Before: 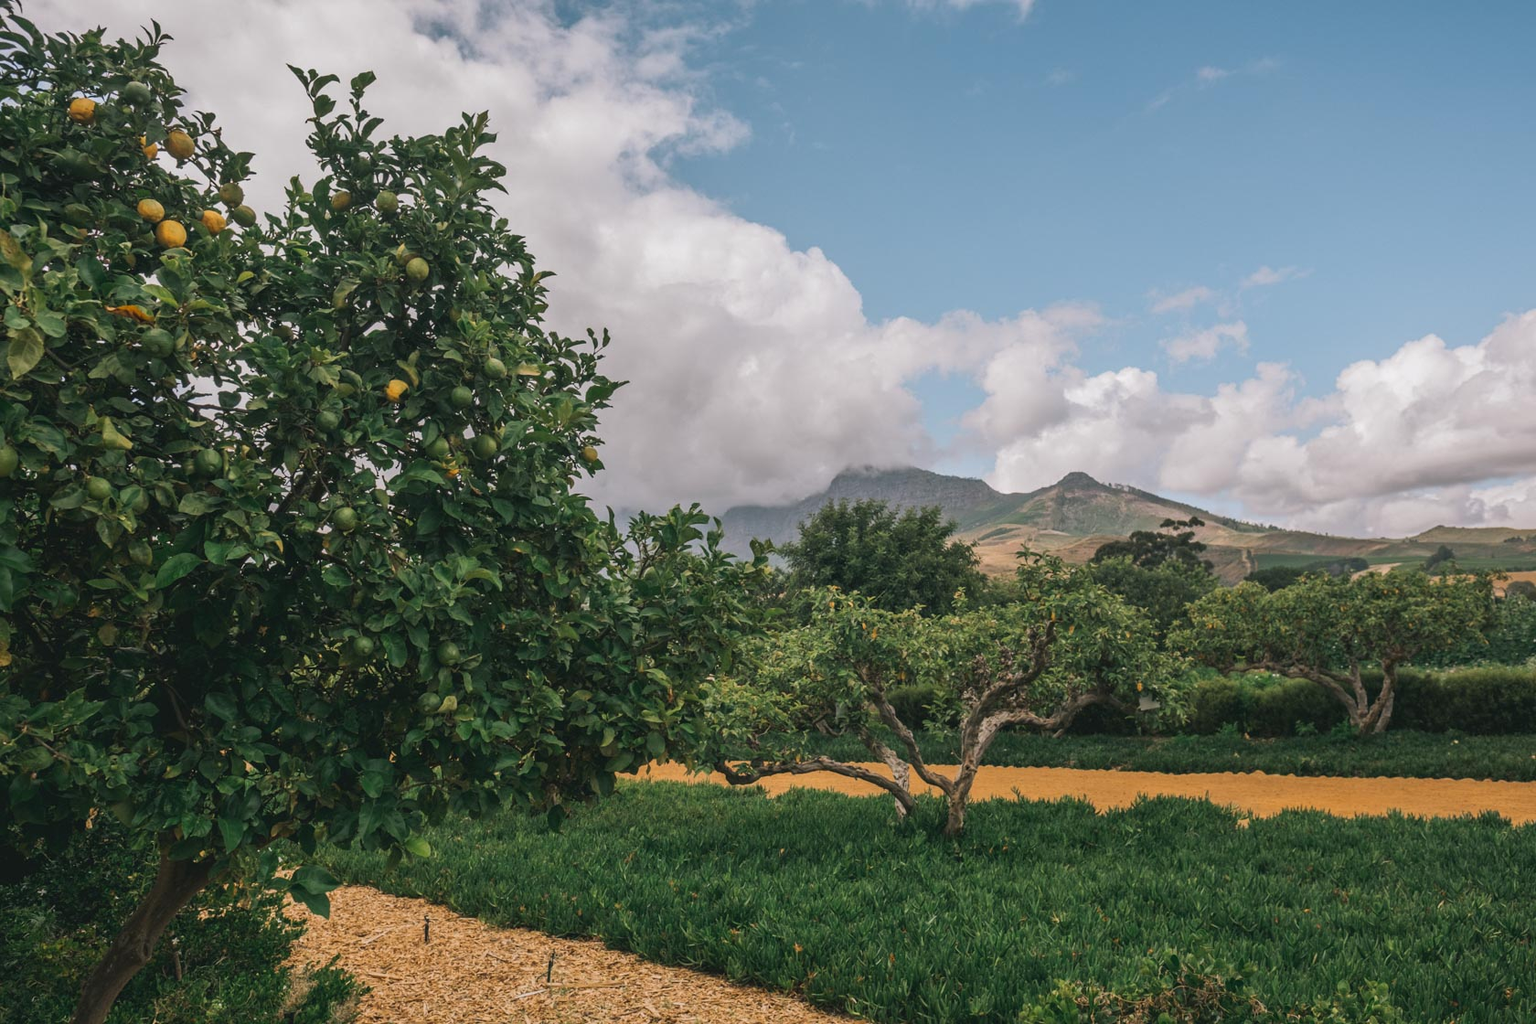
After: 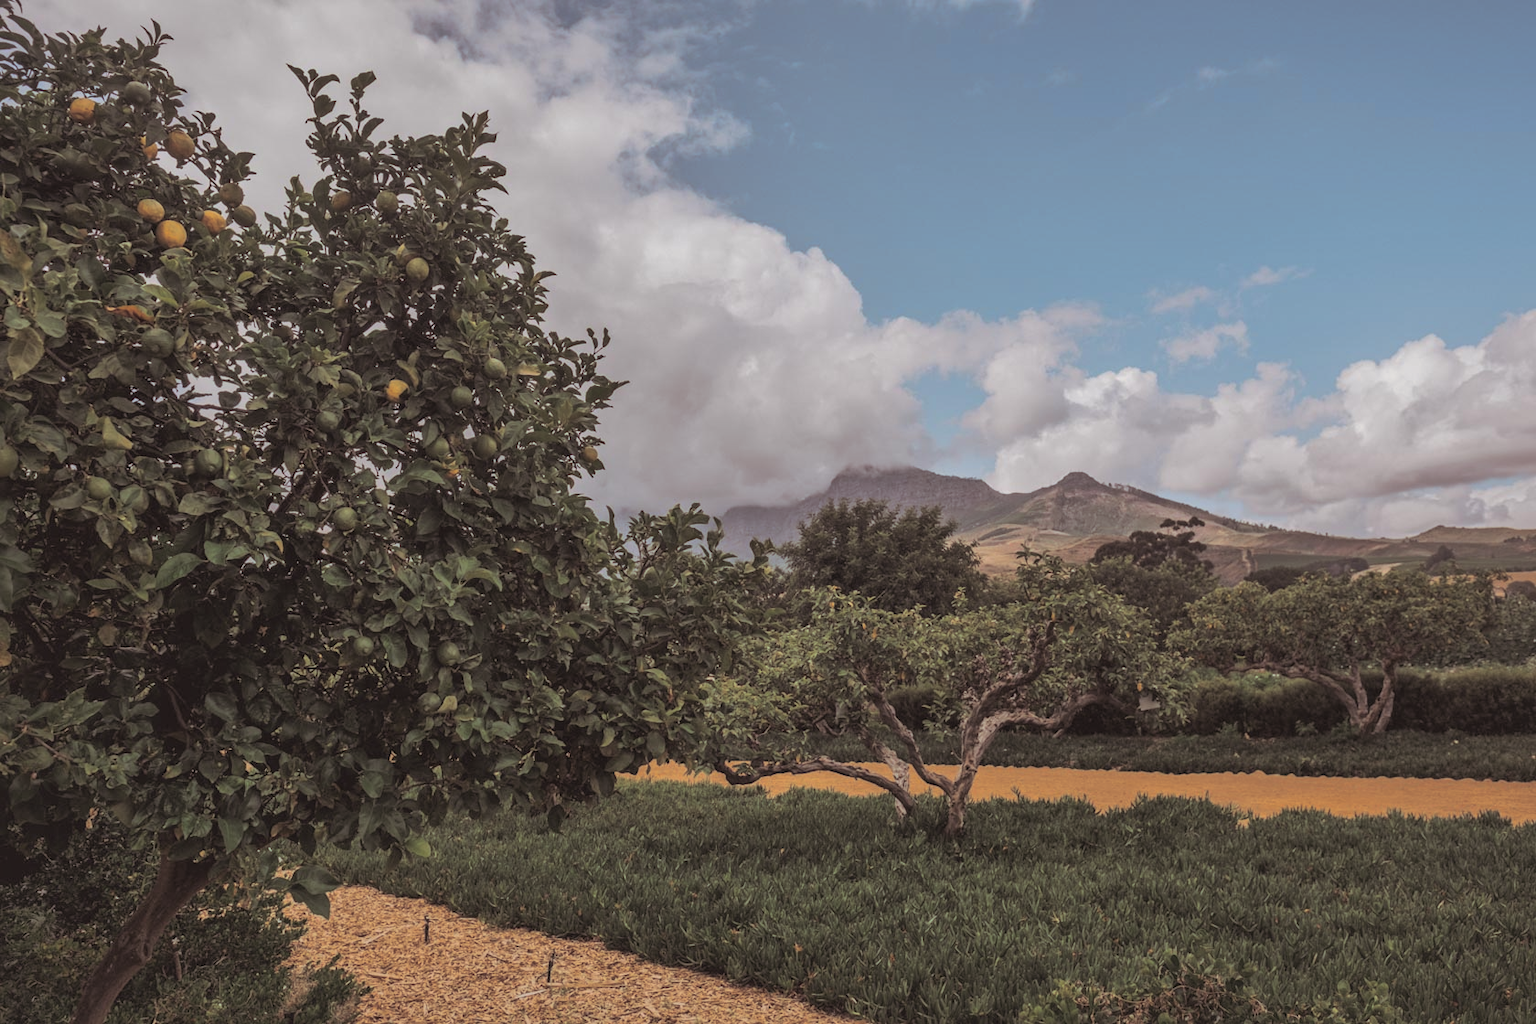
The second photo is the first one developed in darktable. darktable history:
split-toning: shadows › saturation 0.24, highlights › hue 54°, highlights › saturation 0.24
exposure: exposure -0.116 EV, compensate exposure bias true, compensate highlight preservation false
shadows and highlights: on, module defaults
